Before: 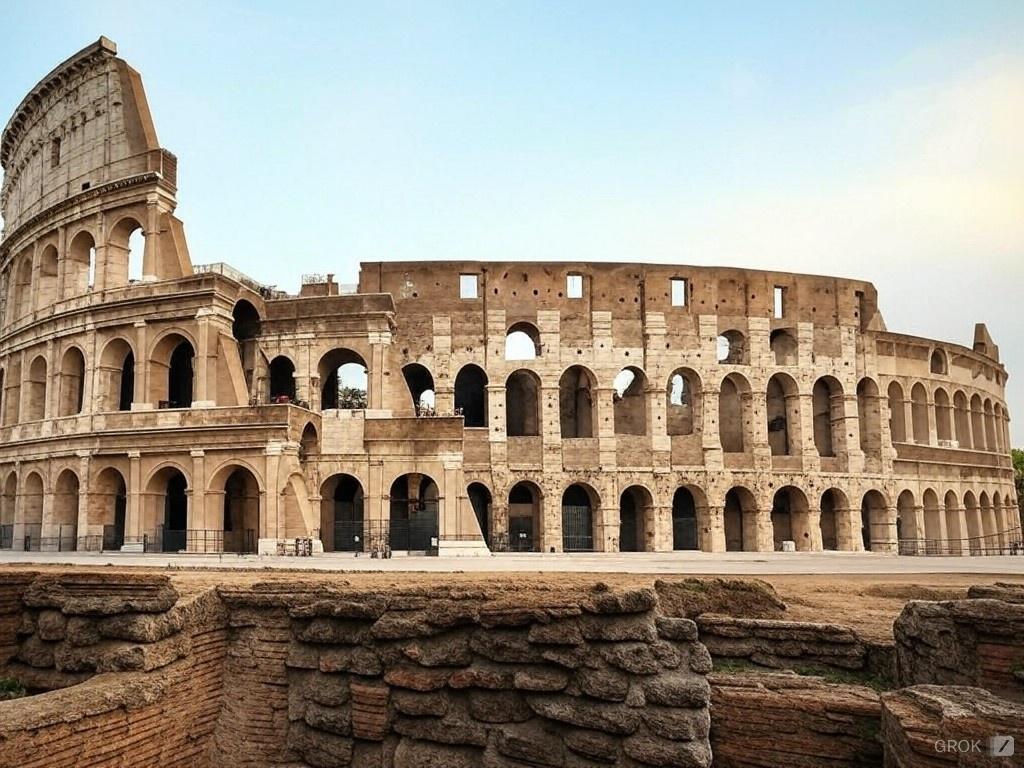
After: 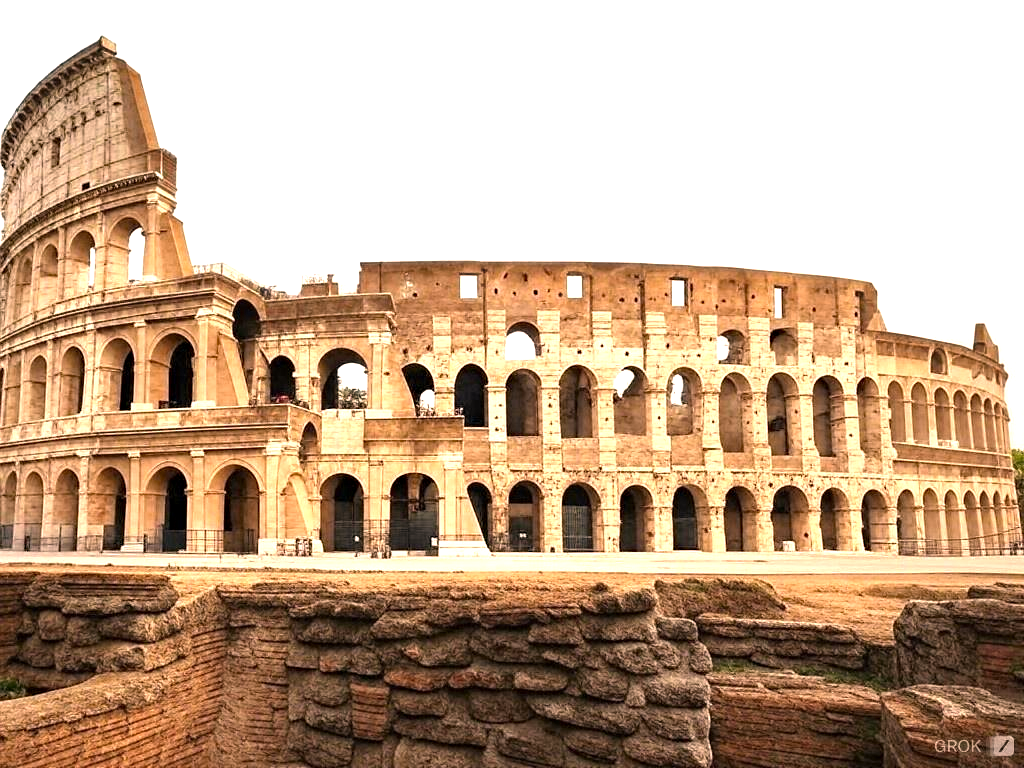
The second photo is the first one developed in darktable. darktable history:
haze removal: compatibility mode true, adaptive false
exposure: exposure 0.946 EV, compensate exposure bias true
color correction: highlights a* 11.91, highlights b* 11.77
